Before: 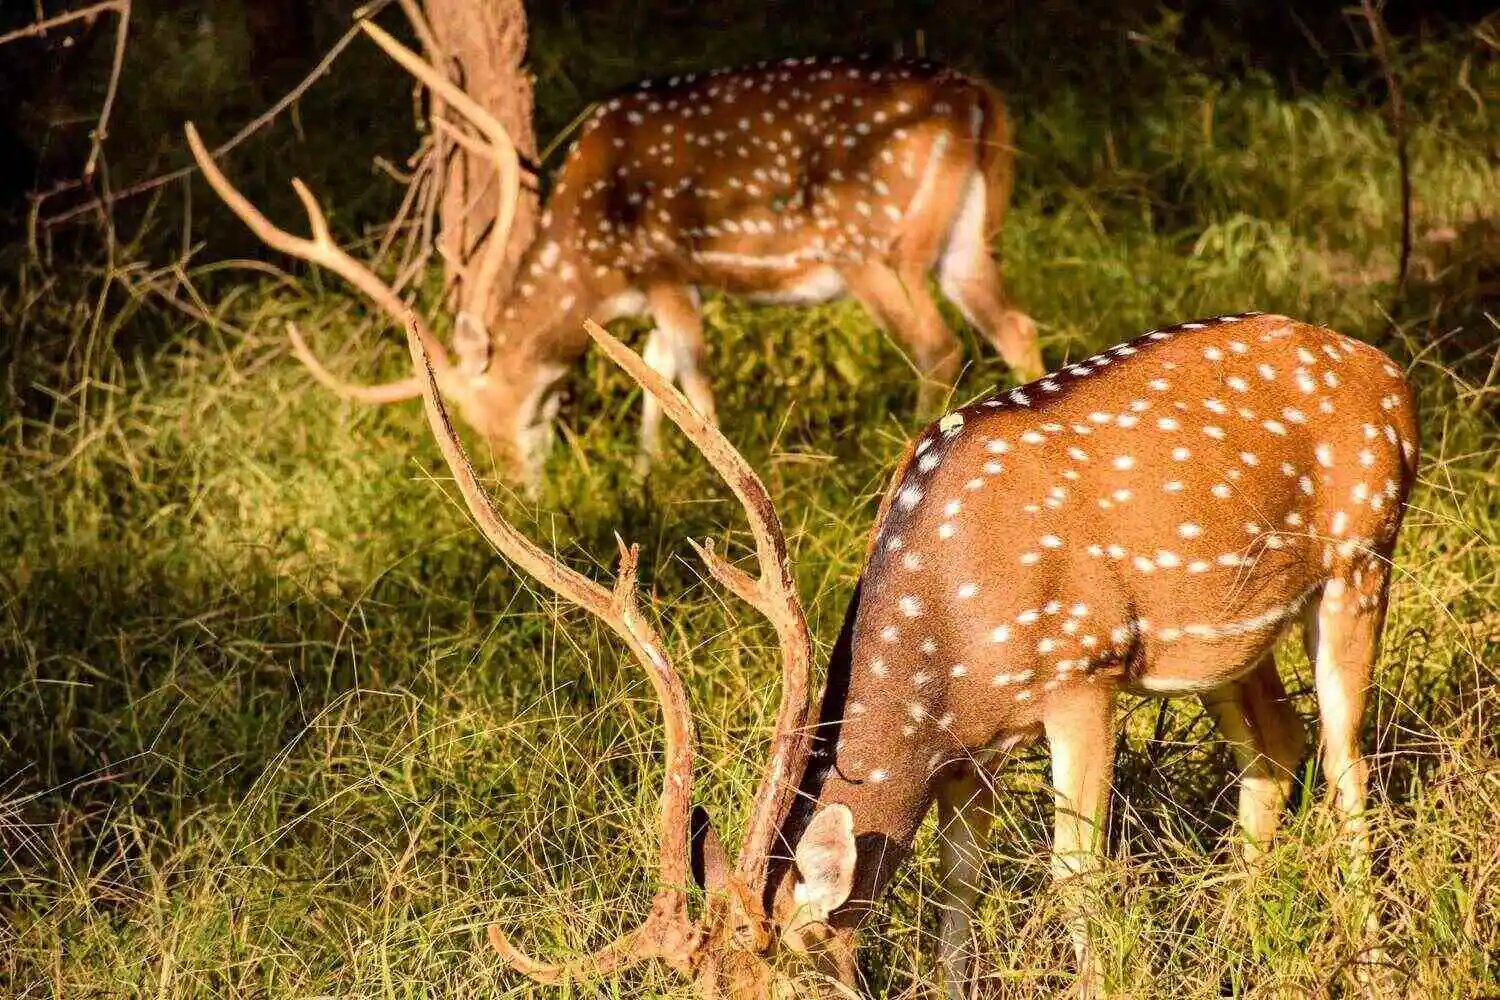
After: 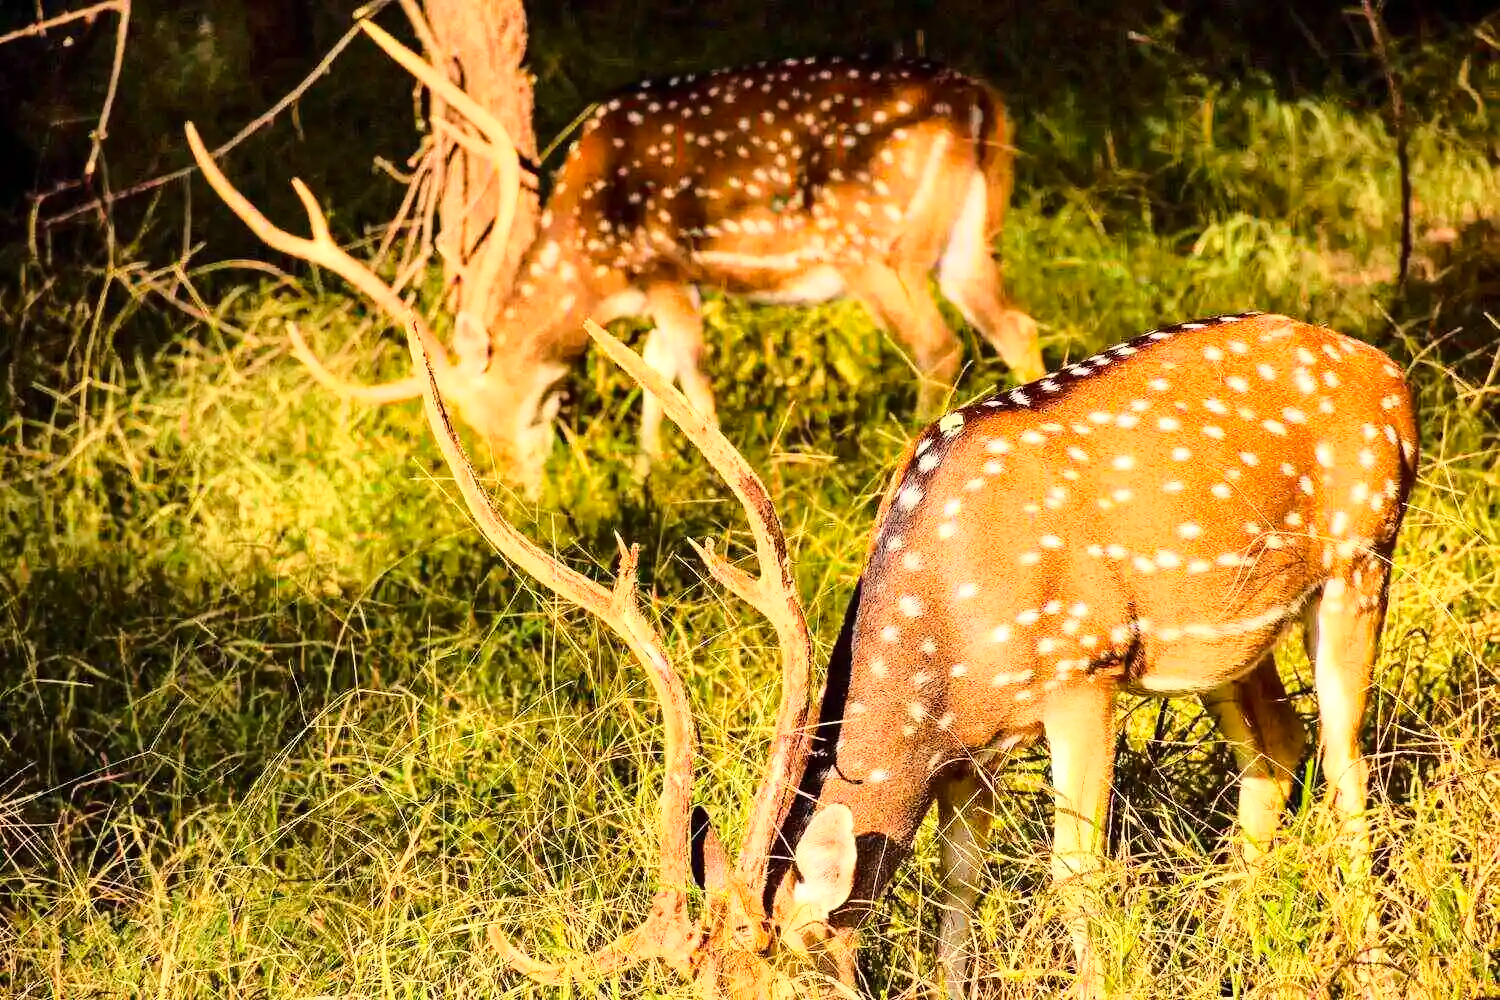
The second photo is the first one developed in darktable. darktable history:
color correction: highlights a* 0.816, highlights b* 2.78, saturation 1.1
rotate and perspective: crop left 0, crop top 0
base curve: curves: ch0 [(0, 0) (0.032, 0.037) (0.105, 0.228) (0.435, 0.76) (0.856, 0.983) (1, 1)]
